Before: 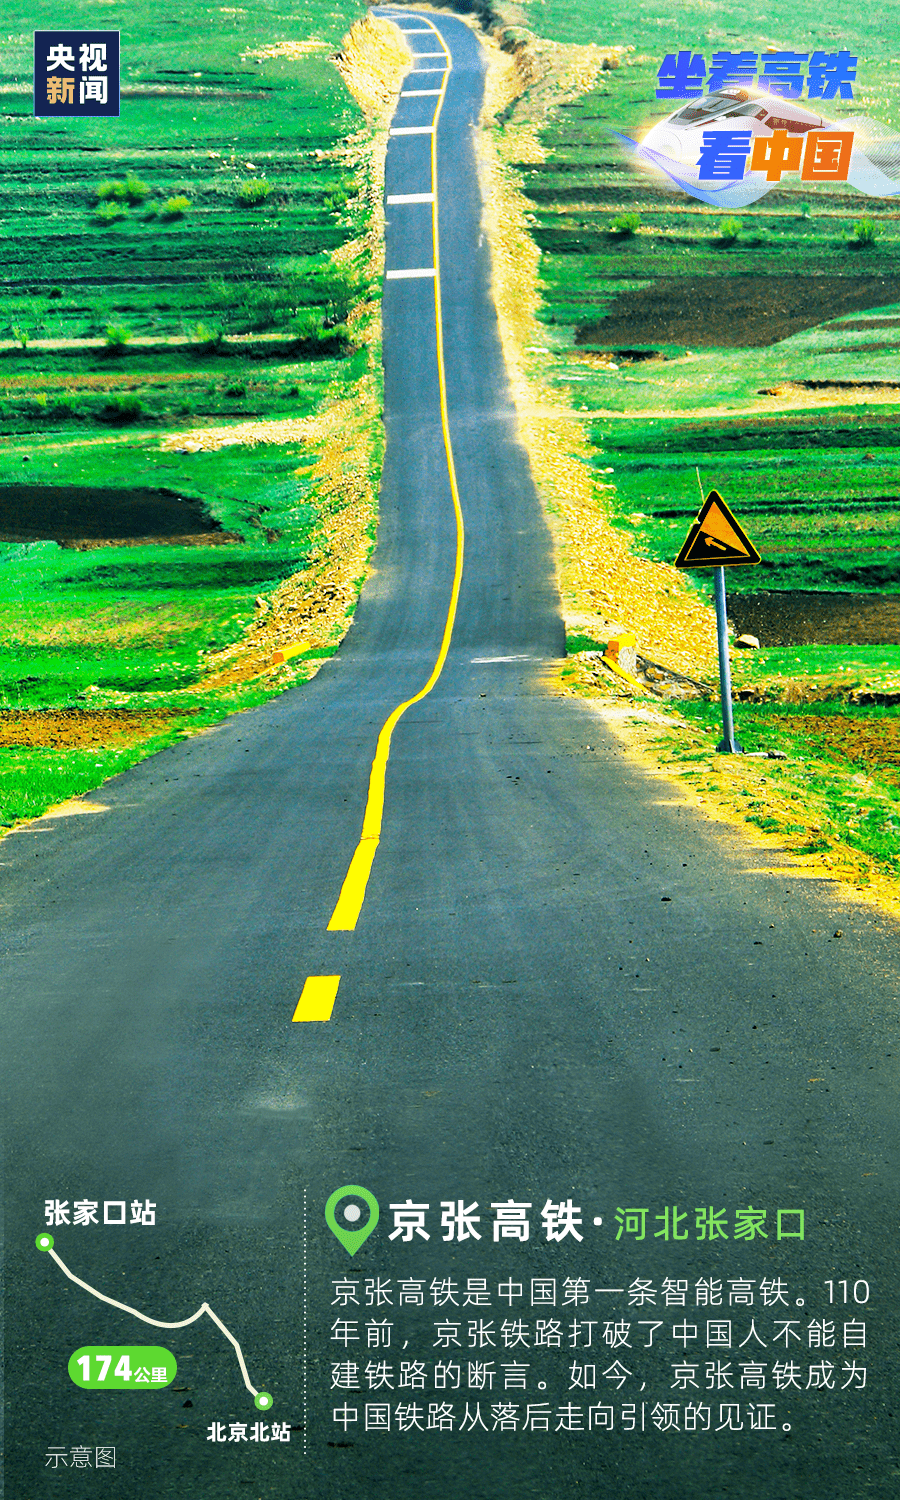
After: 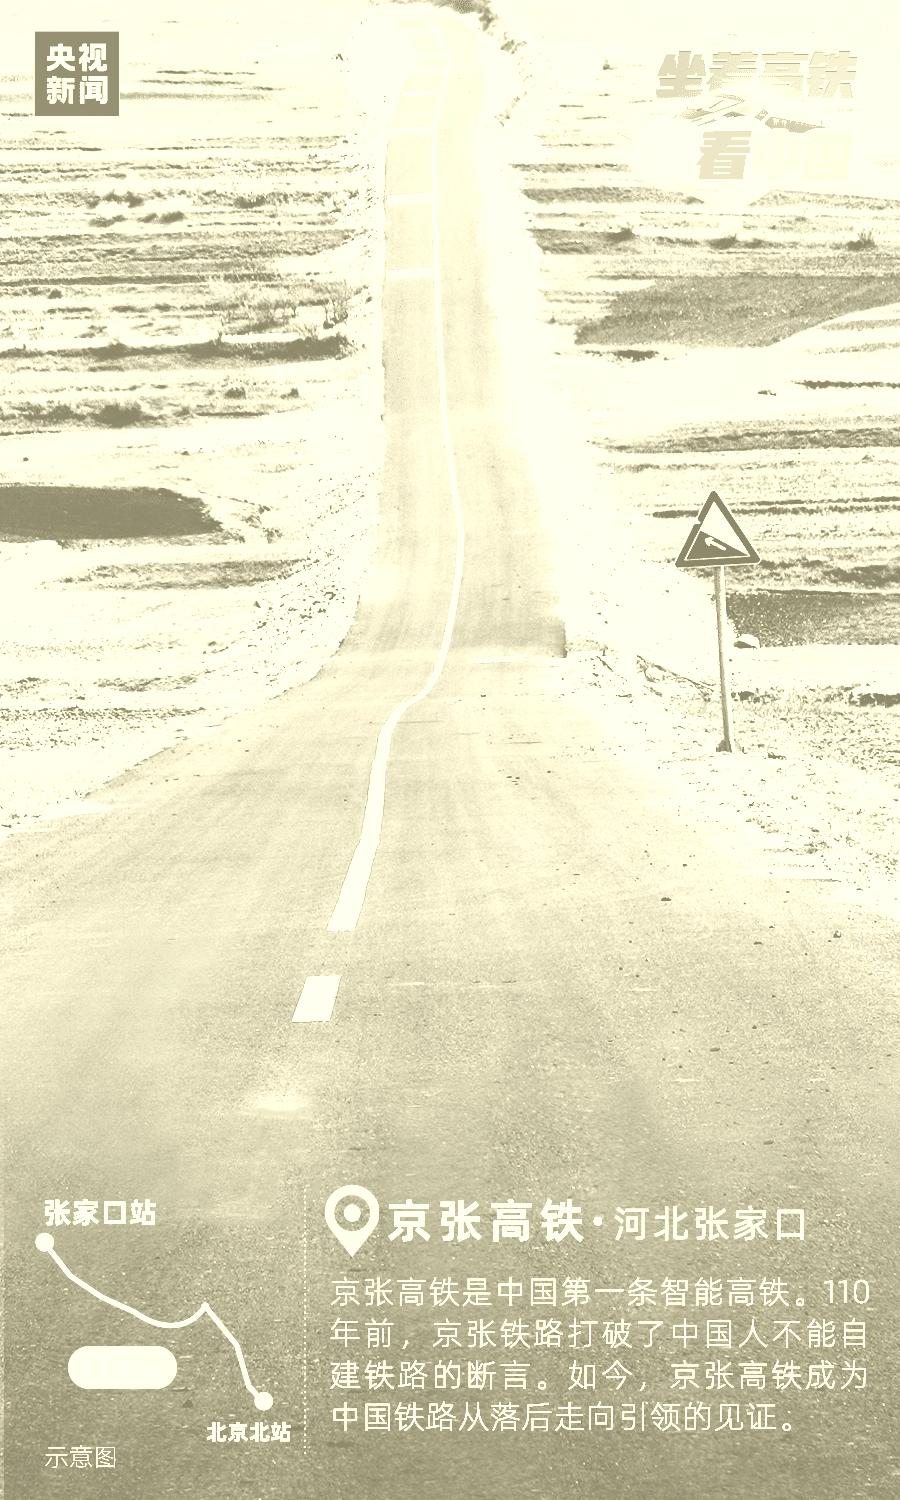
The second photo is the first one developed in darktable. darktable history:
colorize: hue 43.2°, saturation 40%, version 1
rgb curve: curves: ch0 [(0, 0) (0.21, 0.15) (0.24, 0.21) (0.5, 0.75) (0.75, 0.96) (0.89, 0.99) (1, 1)]; ch1 [(0, 0.02) (0.21, 0.13) (0.25, 0.2) (0.5, 0.67) (0.75, 0.9) (0.89, 0.97) (1, 1)]; ch2 [(0, 0.02) (0.21, 0.13) (0.25, 0.2) (0.5, 0.67) (0.75, 0.9) (0.89, 0.97) (1, 1)], compensate middle gray true
